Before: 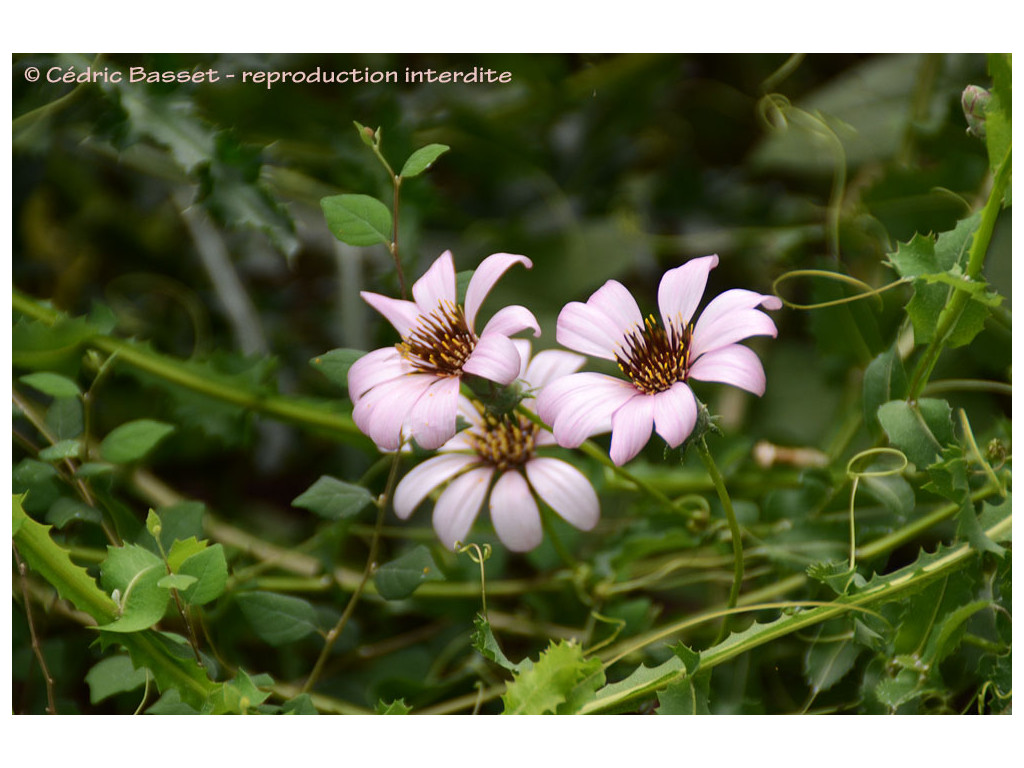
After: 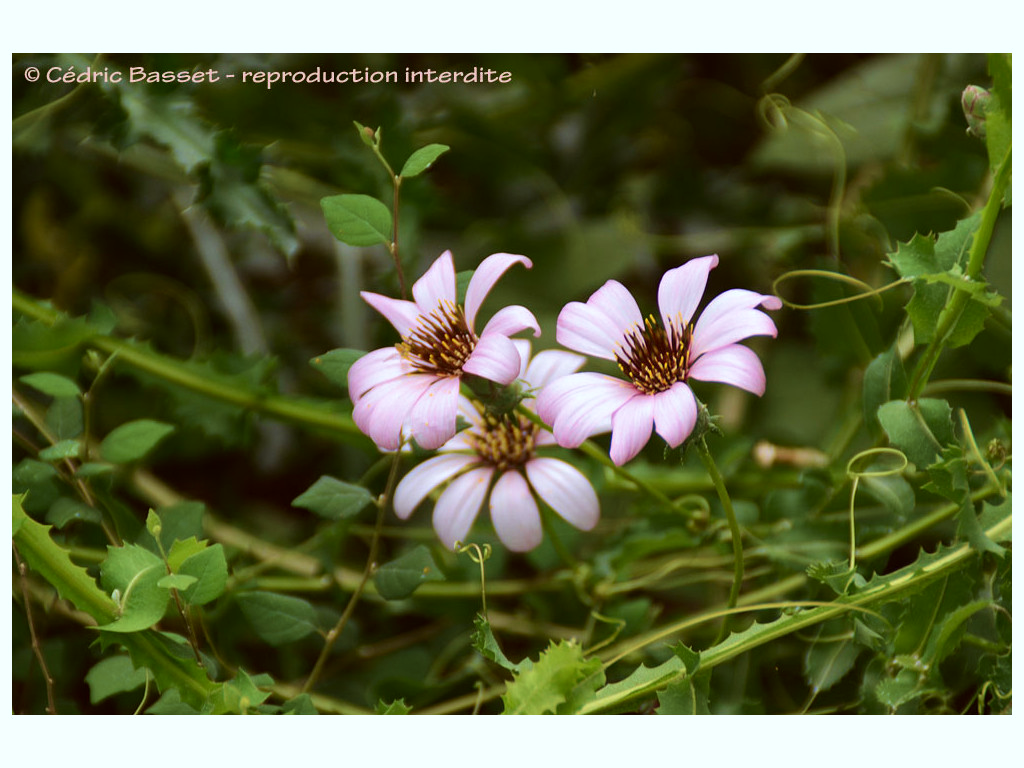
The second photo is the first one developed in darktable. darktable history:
velvia: strength 44.7%
color correction: highlights a* -4.86, highlights b* -3.72, shadows a* 3.9, shadows b* 4.49
